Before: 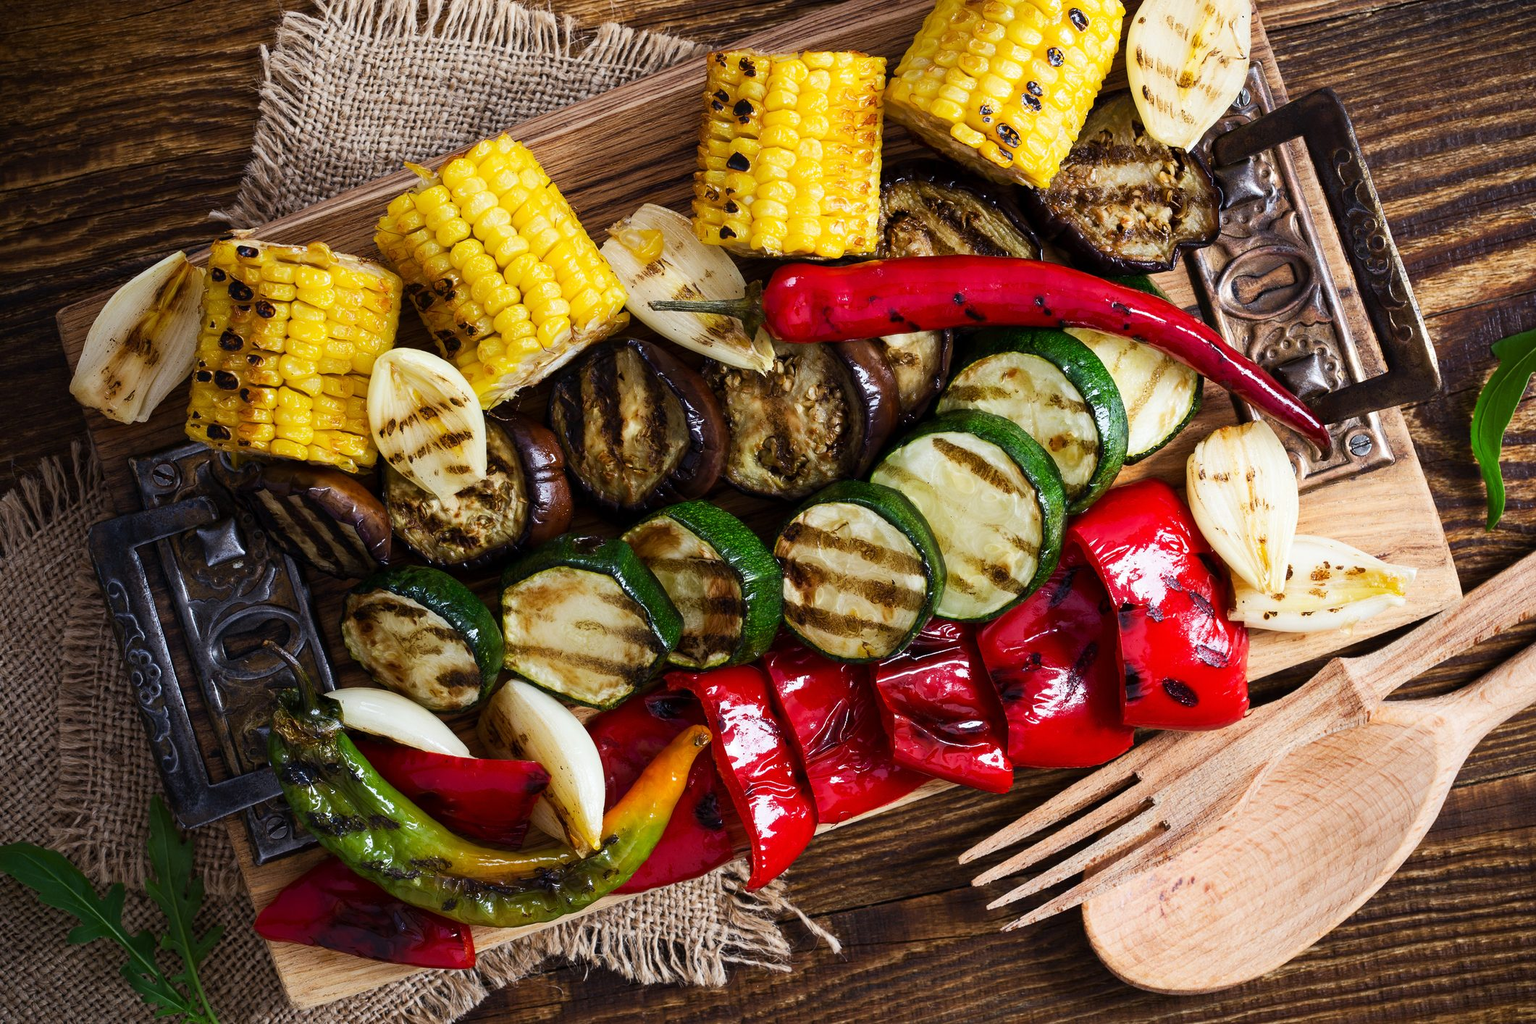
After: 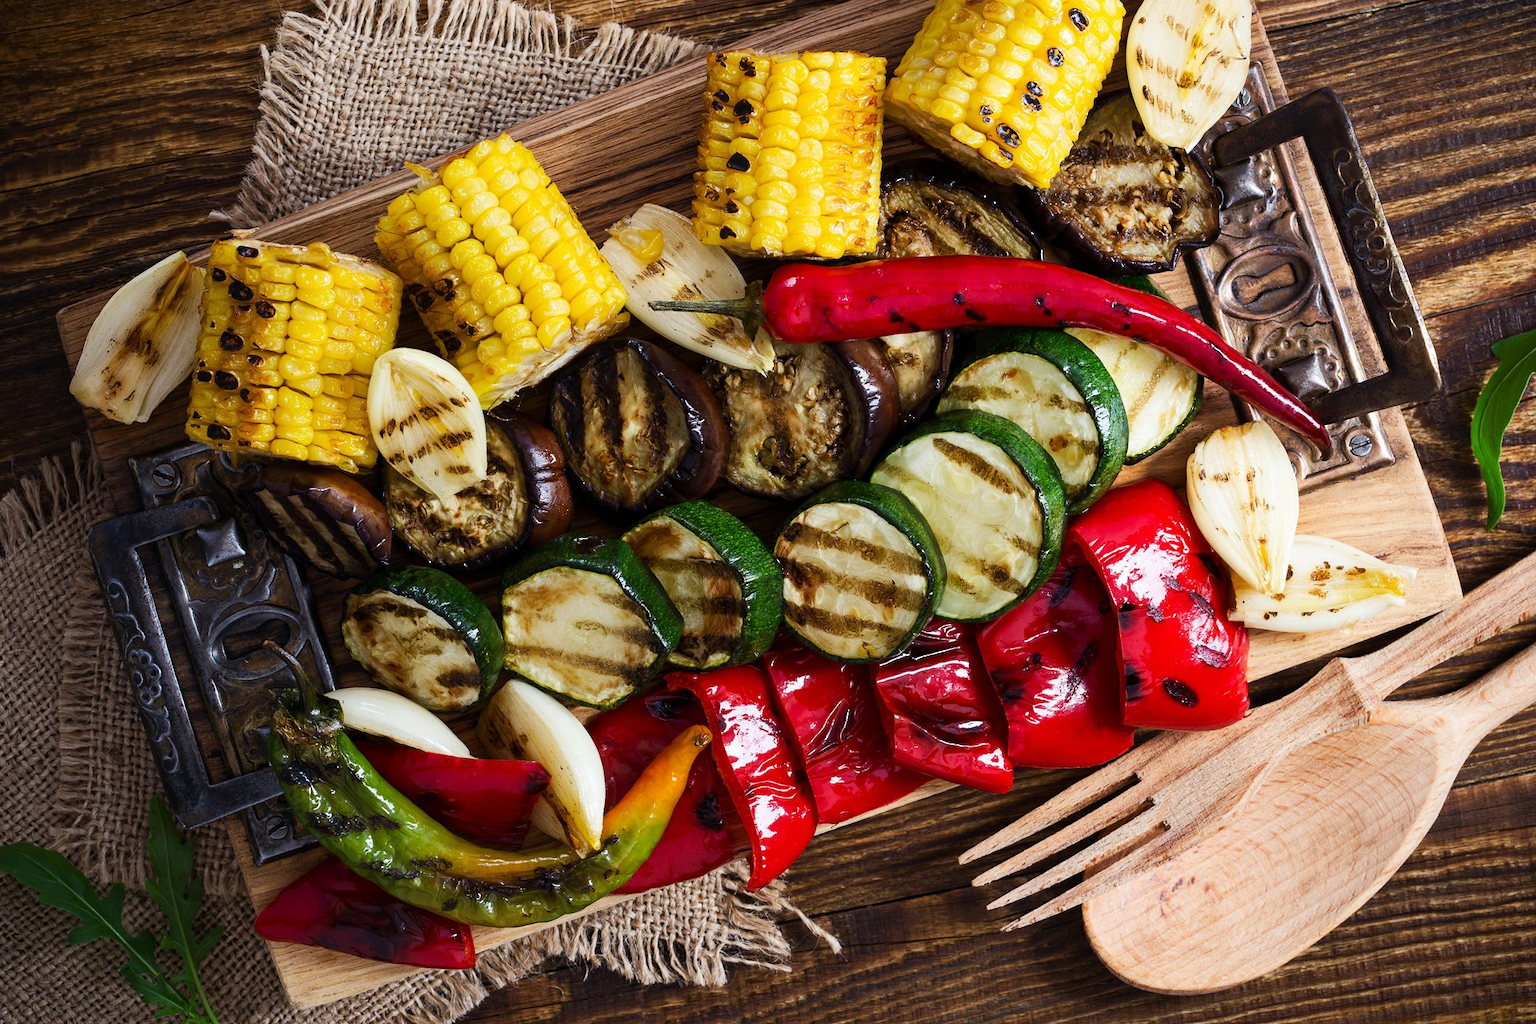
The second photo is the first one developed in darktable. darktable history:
sharpen: radius 2.872, amount 0.853, threshold 47.263
